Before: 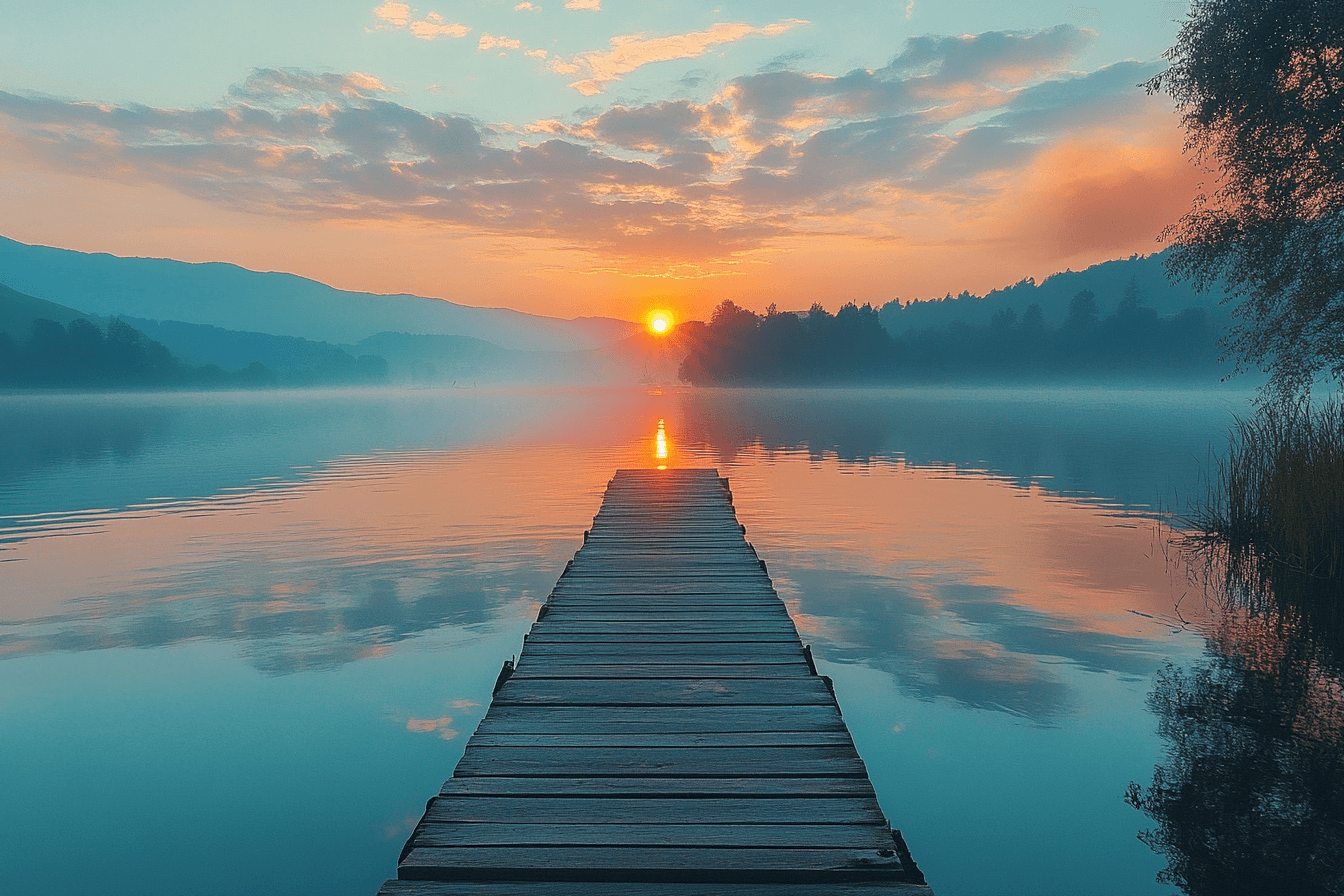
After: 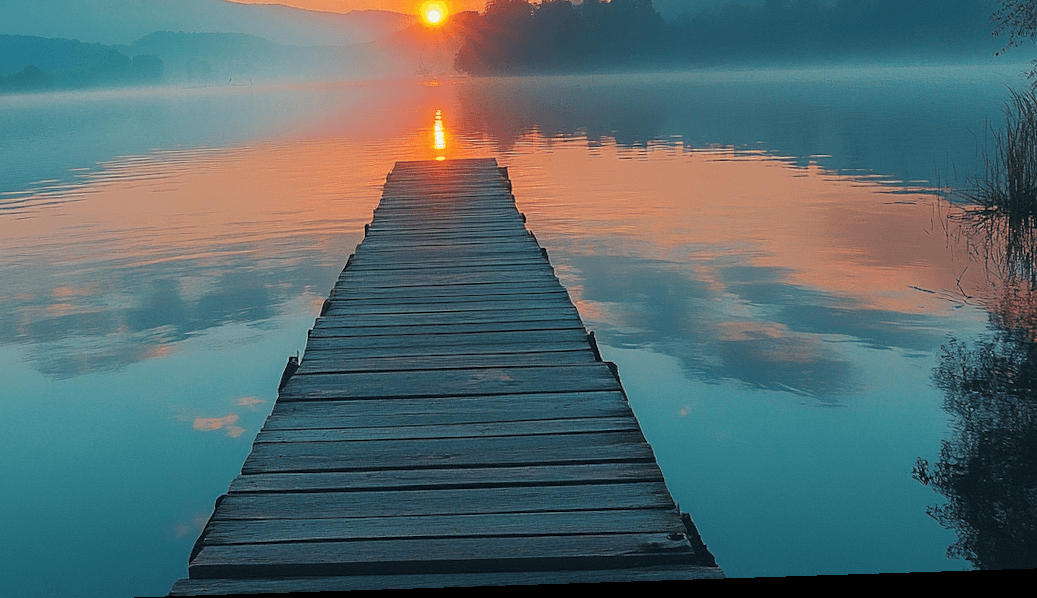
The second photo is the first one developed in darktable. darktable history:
crop and rotate: left 17.299%, top 35.115%, right 7.015%, bottom 1.024%
rotate and perspective: rotation -1.77°, lens shift (horizontal) 0.004, automatic cropping off
exposure: exposure -0.021 EV, compensate highlight preservation false
